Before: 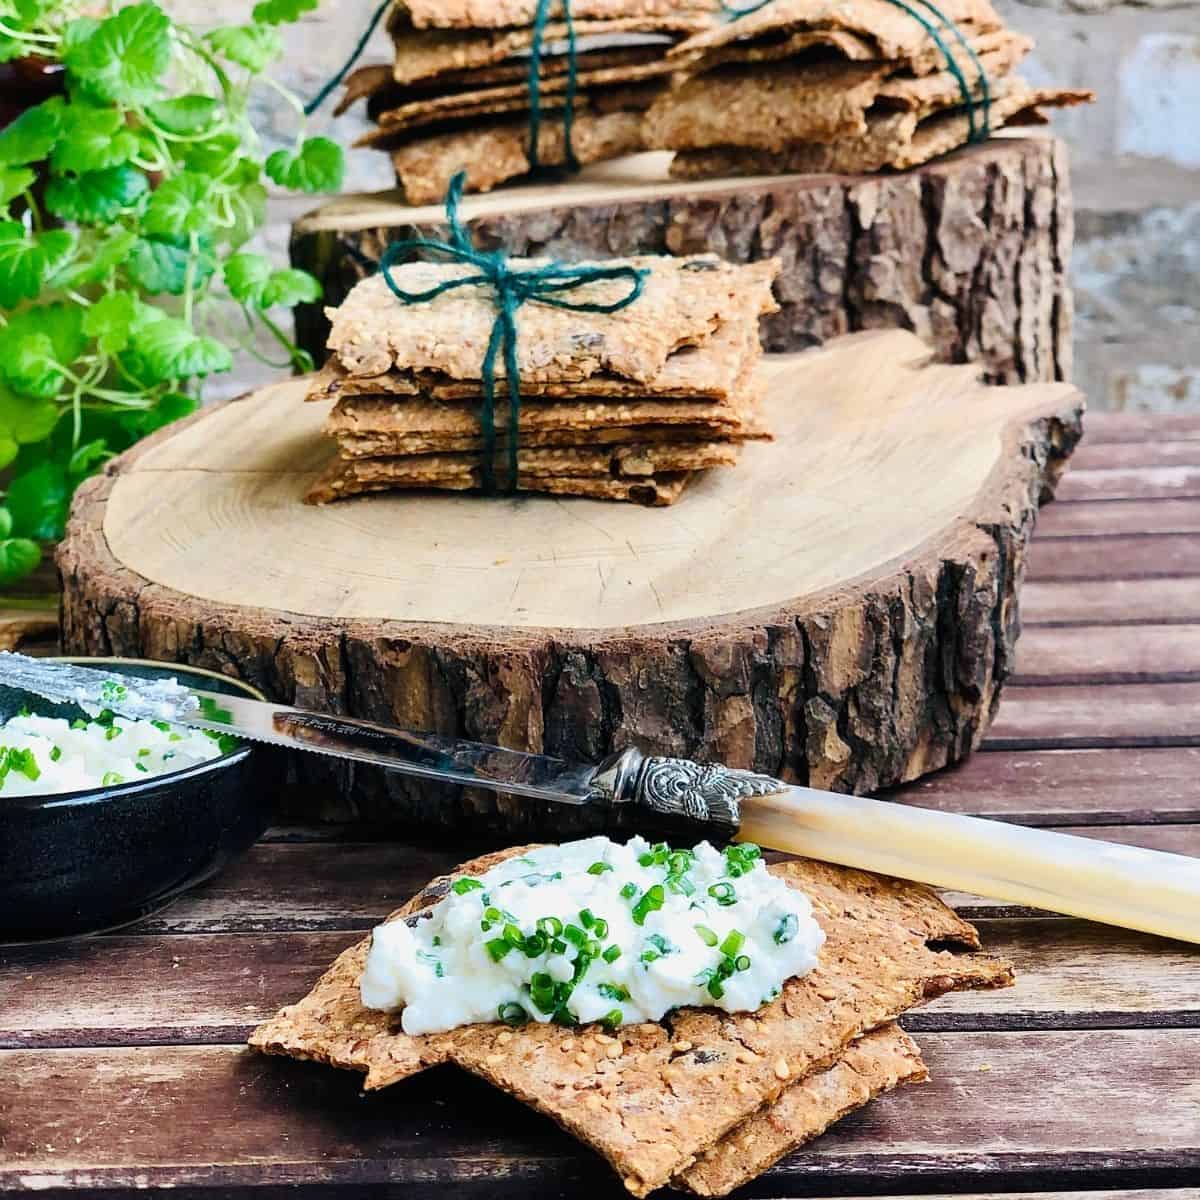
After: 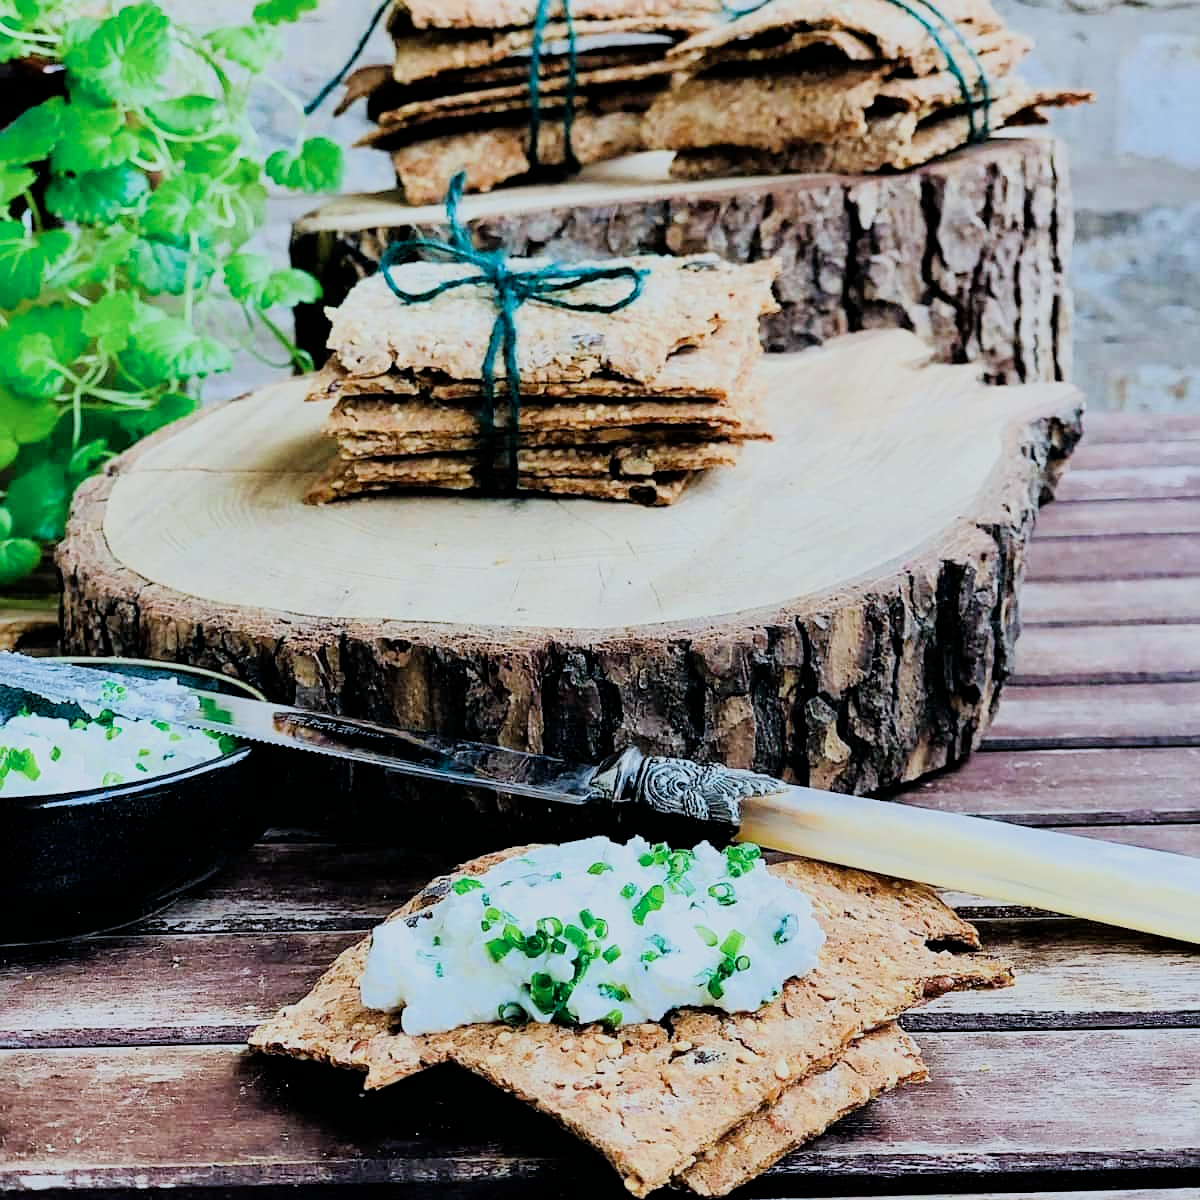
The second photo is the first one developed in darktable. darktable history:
tone equalizer: -8 EV -0.423 EV, -7 EV -0.412 EV, -6 EV -0.366 EV, -5 EV -0.259 EV, -3 EV 0.243 EV, -2 EV 0.321 EV, -1 EV 0.403 EV, +0 EV 0.391 EV, luminance estimator HSV value / RGB max
sharpen: amount 0.2
filmic rgb: black relative exposure -9.15 EV, white relative exposure 6.73 EV, hardness 3.08, contrast 1.057
color calibration: illuminant F (fluorescent), F source F9 (Cool White Deluxe 4150 K) – high CRI, x 0.374, y 0.373, temperature 4152.68 K
